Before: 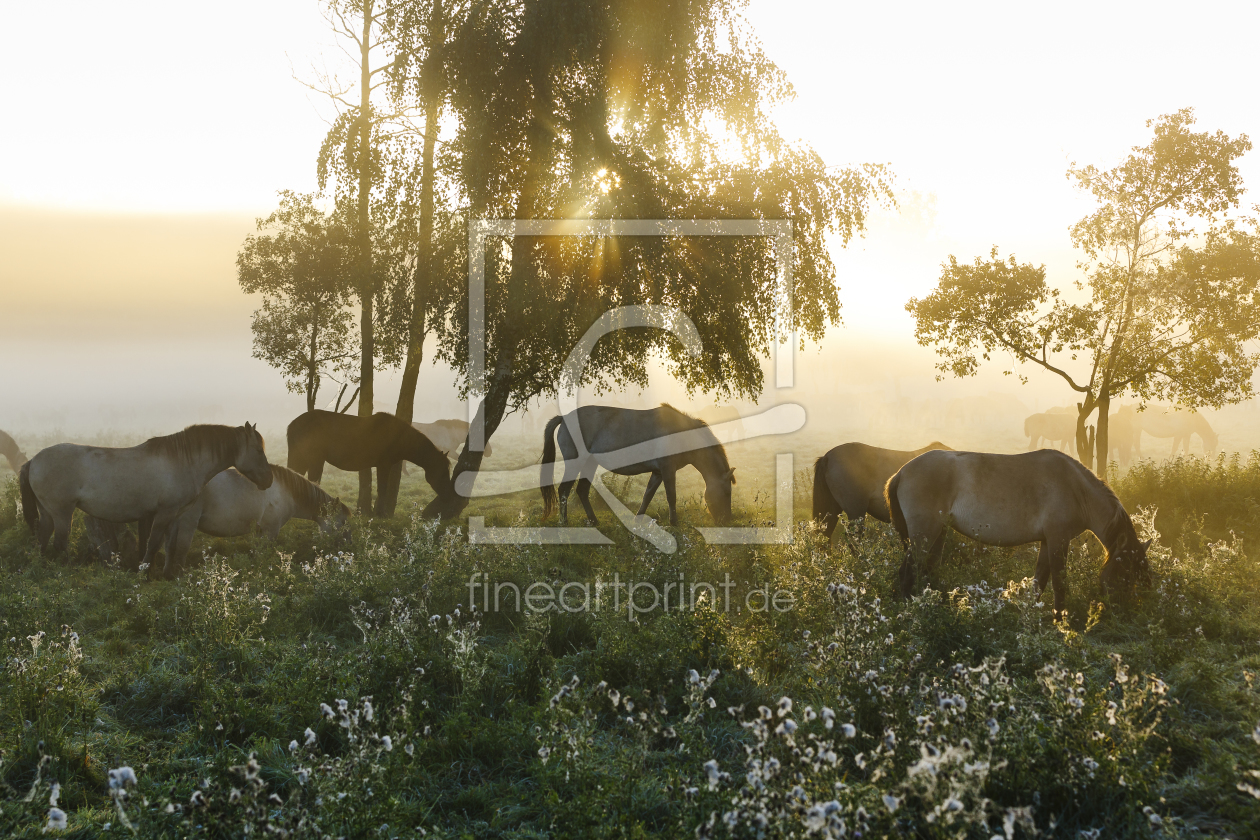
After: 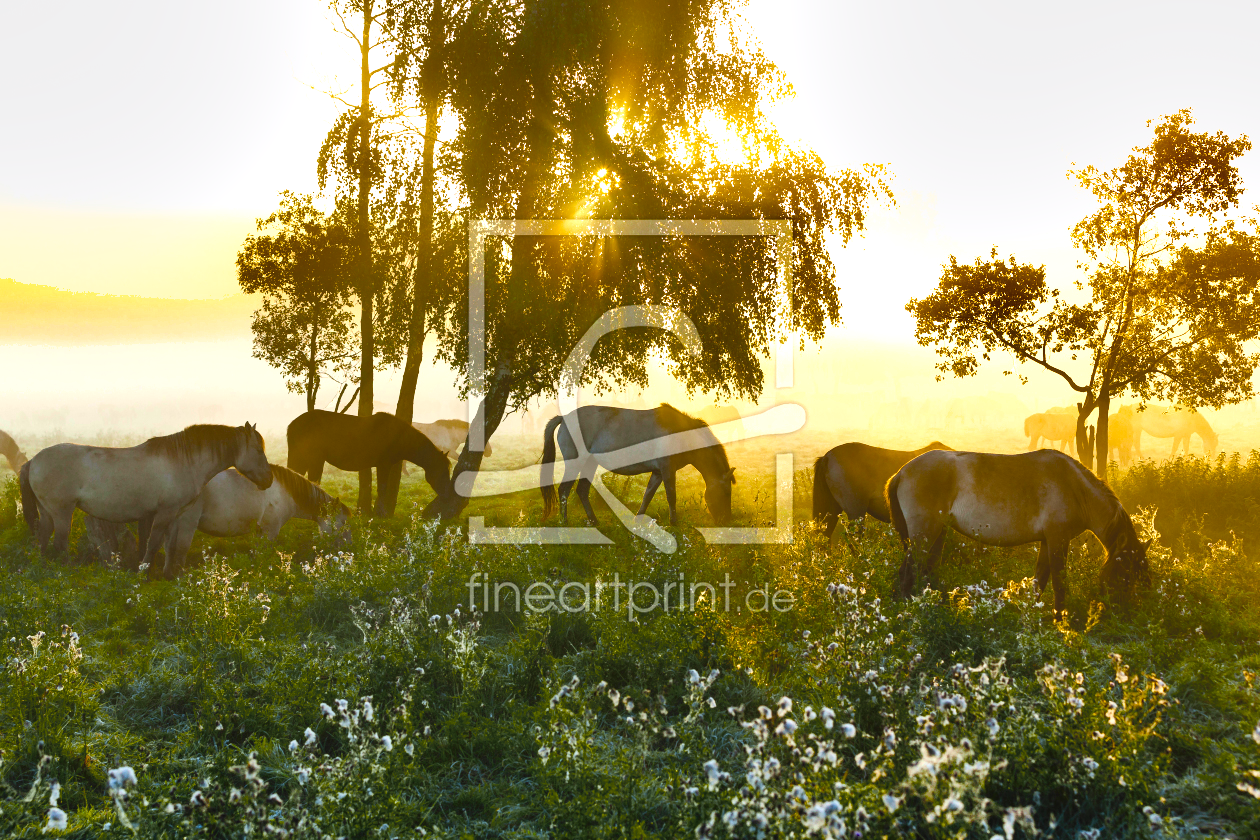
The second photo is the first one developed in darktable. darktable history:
tone equalizer: -8 EV -0.72 EV, -7 EV -0.708 EV, -6 EV -0.592 EV, -5 EV -0.421 EV, -3 EV 0.369 EV, -2 EV 0.6 EV, -1 EV 0.699 EV, +0 EV 0.74 EV
color balance rgb: linear chroma grading › global chroma 0.72%, perceptual saturation grading › global saturation 41.158%, global vibrance 15.807%, saturation formula JzAzBz (2021)
shadows and highlights: soften with gaussian
contrast brightness saturation: contrast 0.054, brightness 0.068, saturation 0.014
tone curve: curves: ch0 [(0, 0) (0.15, 0.17) (0.452, 0.437) (0.611, 0.588) (0.751, 0.749) (1, 1)]; ch1 [(0, 0) (0.325, 0.327) (0.413, 0.442) (0.475, 0.467) (0.512, 0.522) (0.541, 0.55) (0.617, 0.612) (0.695, 0.697) (1, 1)]; ch2 [(0, 0) (0.386, 0.397) (0.452, 0.459) (0.505, 0.498) (0.536, 0.546) (0.574, 0.571) (0.633, 0.653) (1, 1)], color space Lab, independent channels, preserve colors none
